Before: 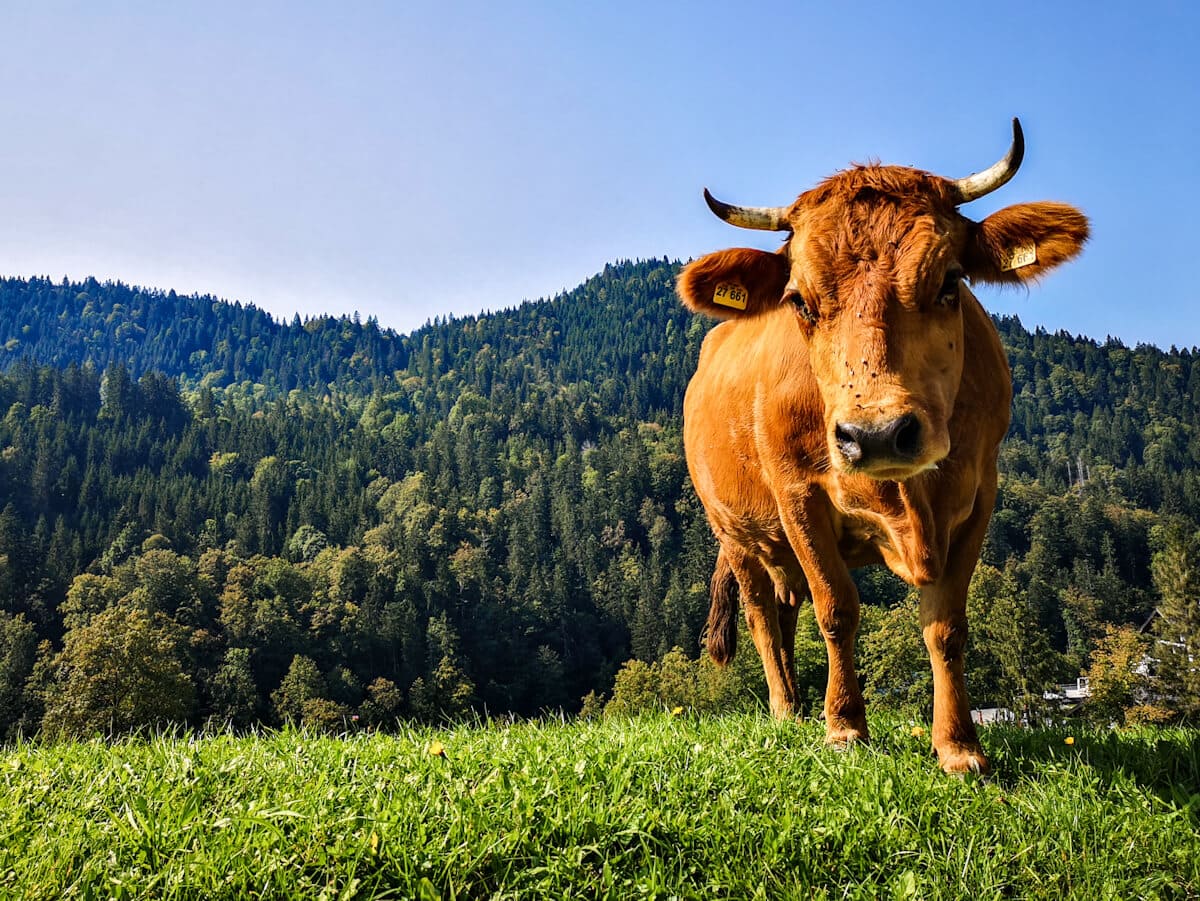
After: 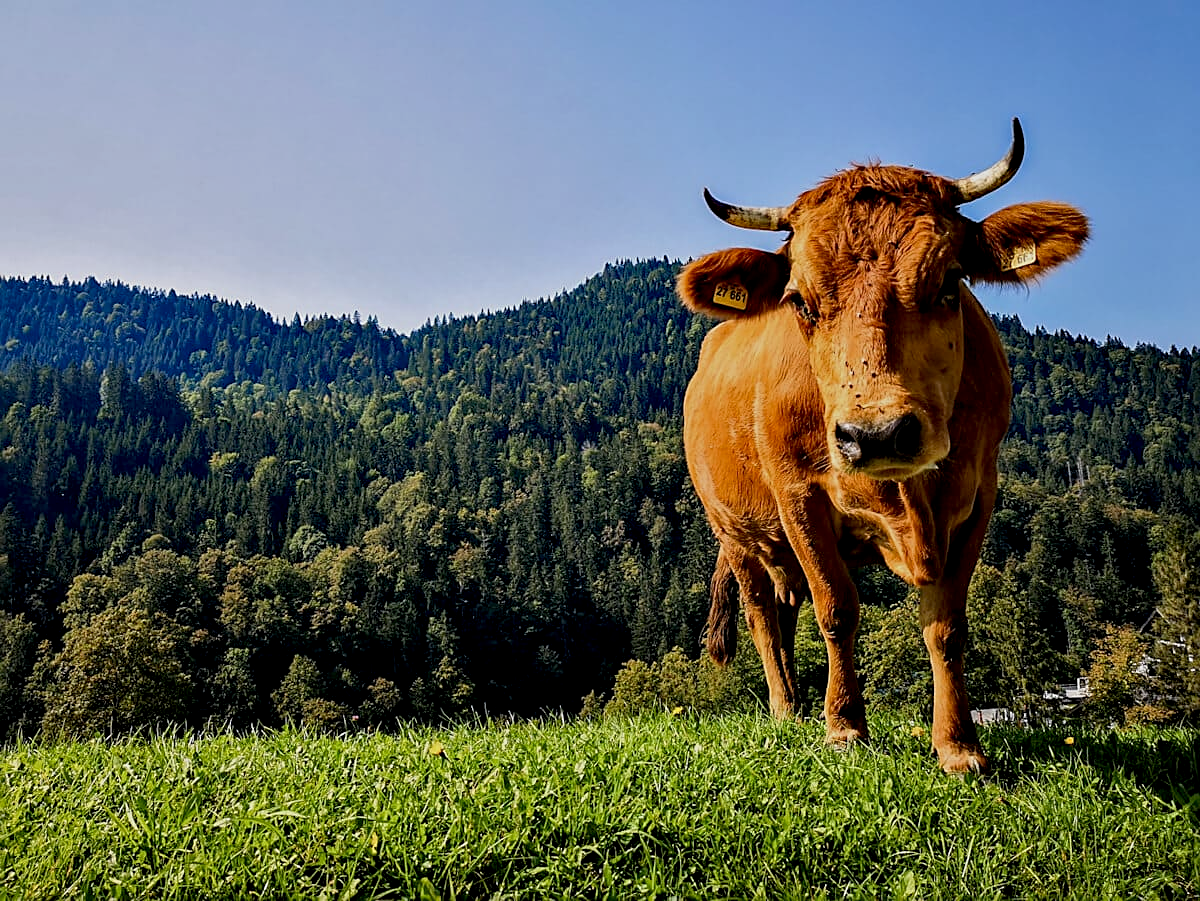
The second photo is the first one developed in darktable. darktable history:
exposure: black level correction 0.011, exposure -0.484 EV, compensate highlight preservation false
sharpen: amount 0.497
